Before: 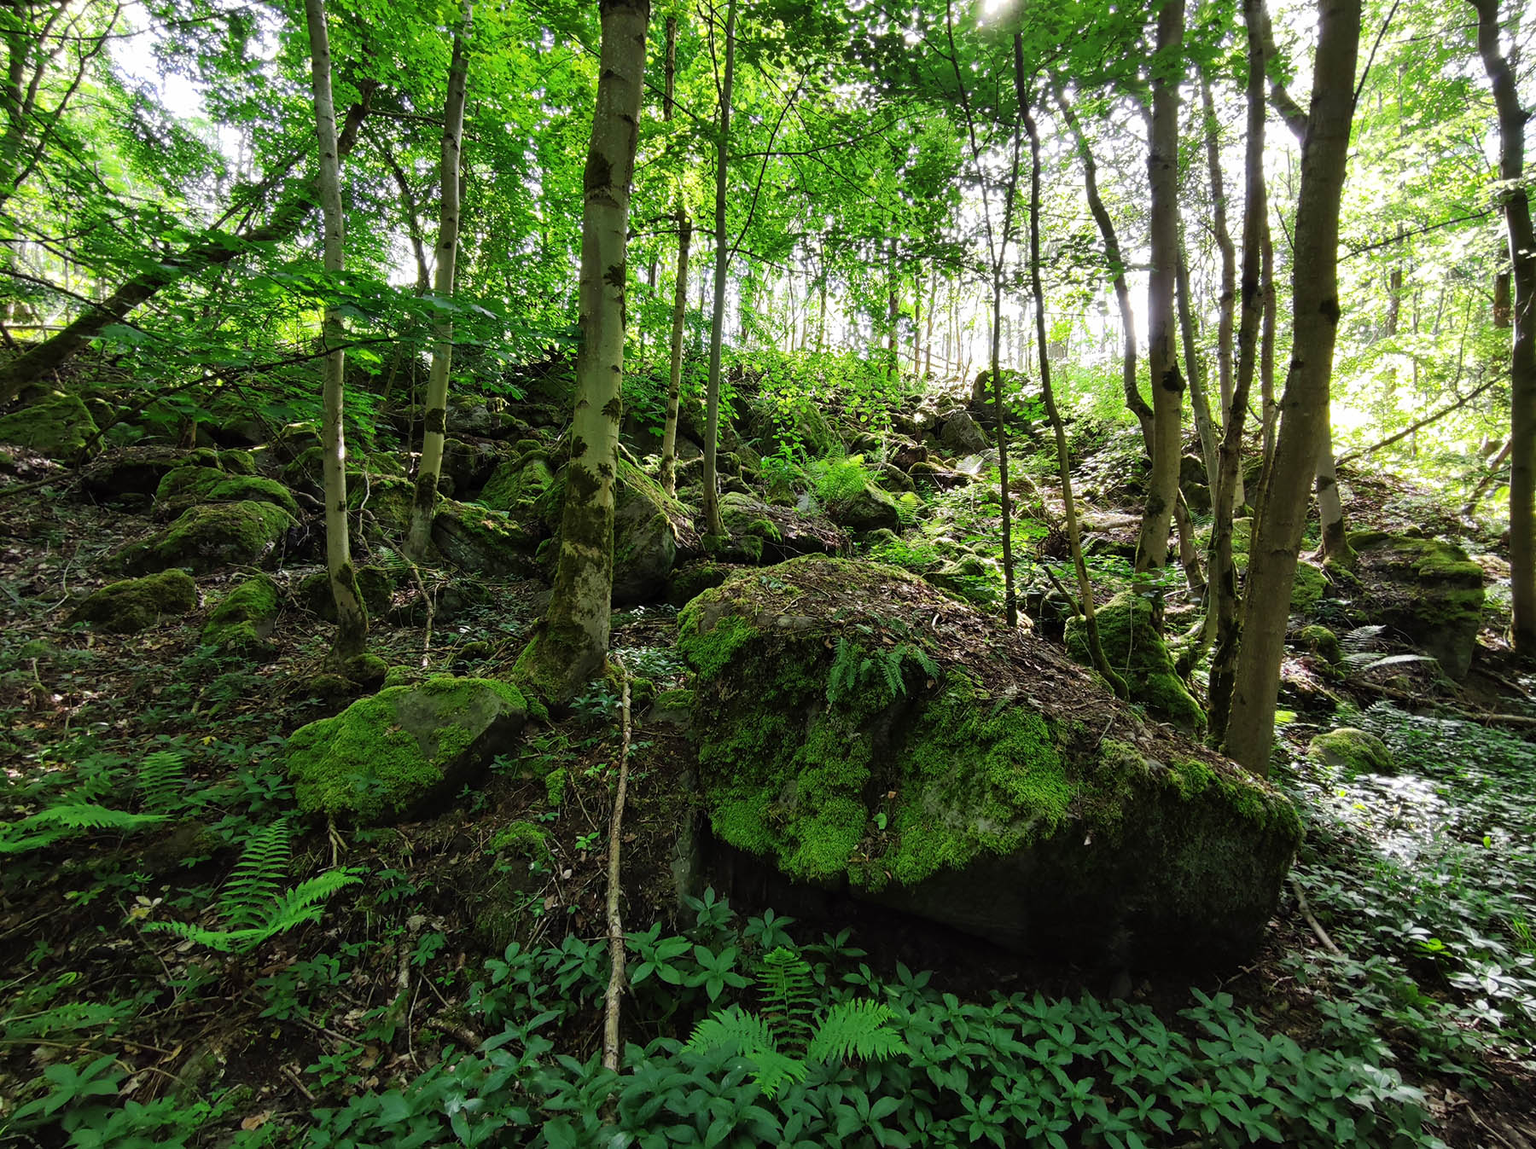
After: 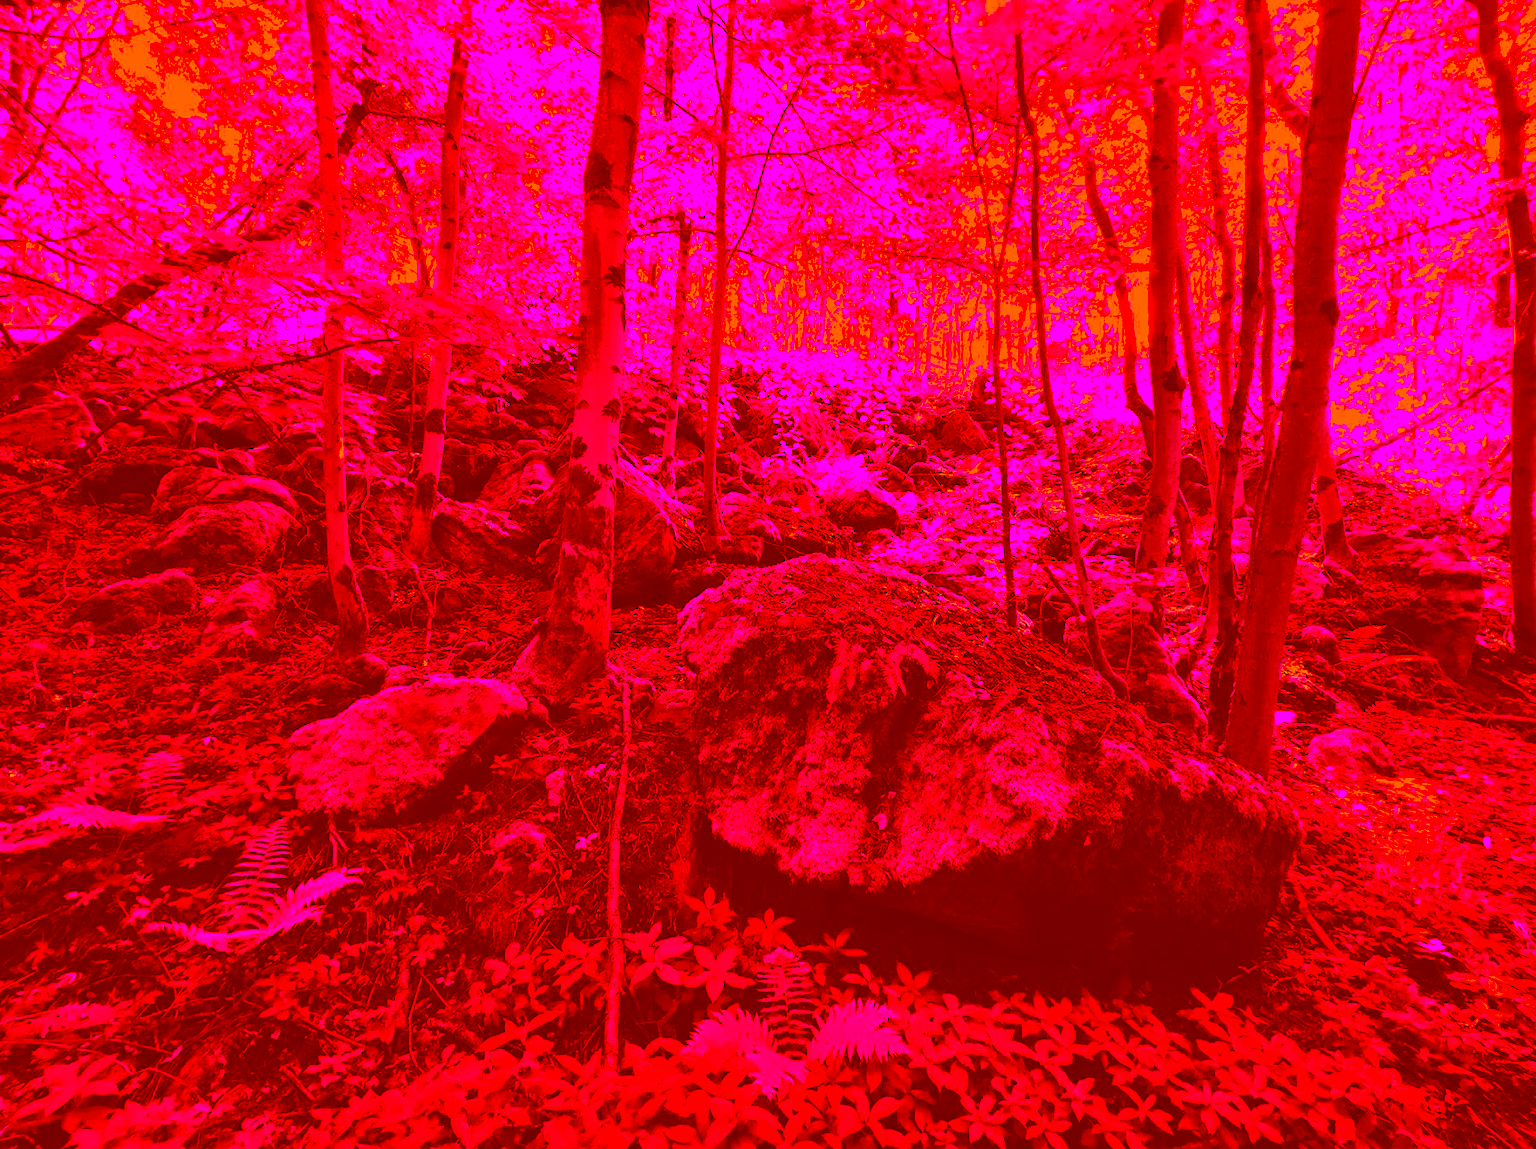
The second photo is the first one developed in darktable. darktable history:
haze removal: strength 0.29, distance 0.25, compatibility mode true, adaptive false
color correction: highlights a* -39.68, highlights b* -40, shadows a* -40, shadows b* -40, saturation -3
